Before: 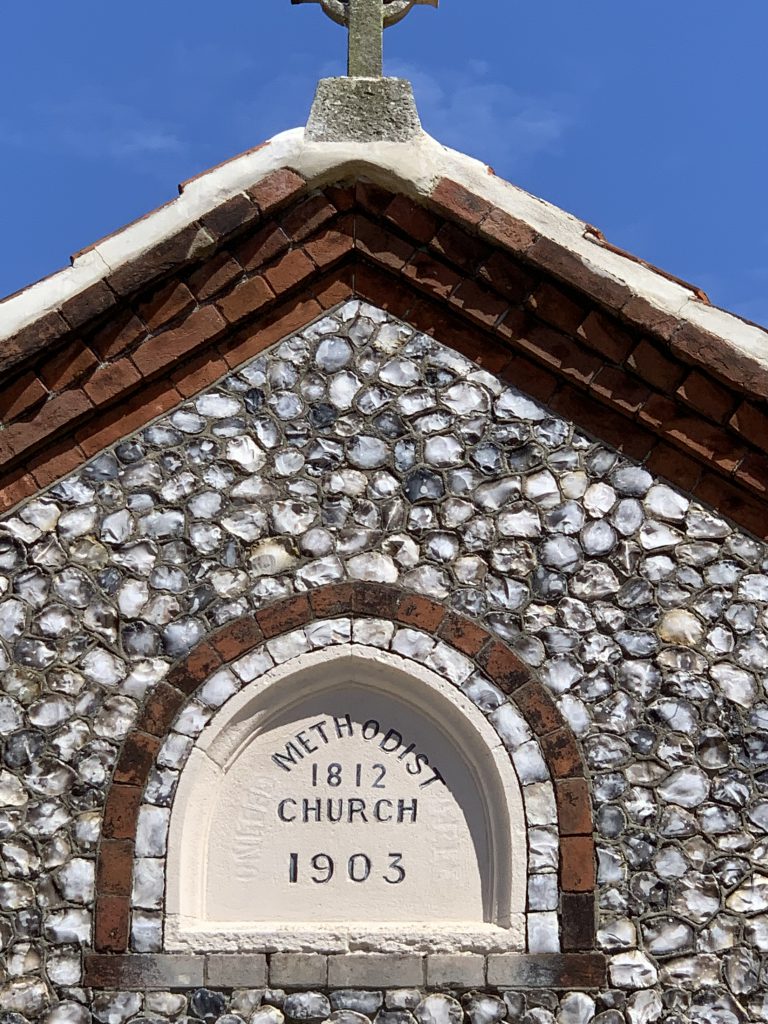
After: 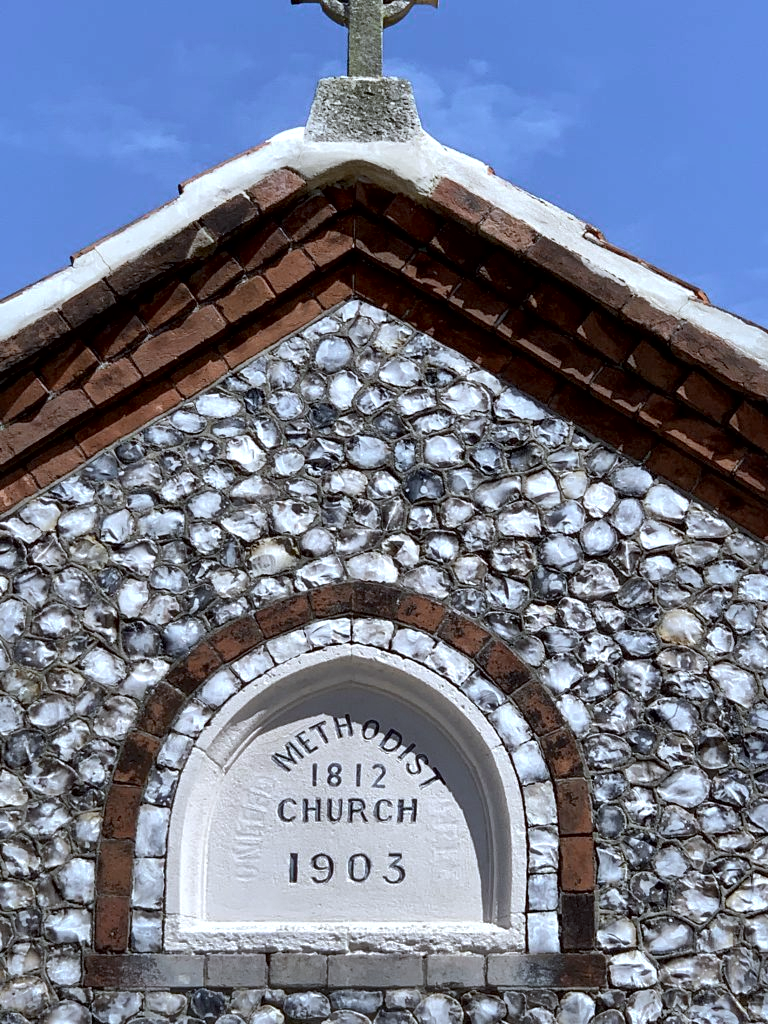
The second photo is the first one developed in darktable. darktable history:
color zones: curves: ch0 [(0.018, 0.548) (0.224, 0.64) (0.425, 0.447) (0.675, 0.575) (0.732, 0.579)]; ch1 [(0.066, 0.487) (0.25, 0.5) (0.404, 0.43) (0.75, 0.421) (0.956, 0.421)]; ch2 [(0.044, 0.561) (0.215, 0.465) (0.399, 0.544) (0.465, 0.548) (0.614, 0.447) (0.724, 0.43) (0.882, 0.623) (0.956, 0.632)]
local contrast: mode bilateral grid, contrast 100, coarseness 100, detail 165%, midtone range 0.2
white balance: red 0.931, blue 1.11
shadows and highlights: shadows 40, highlights -60
